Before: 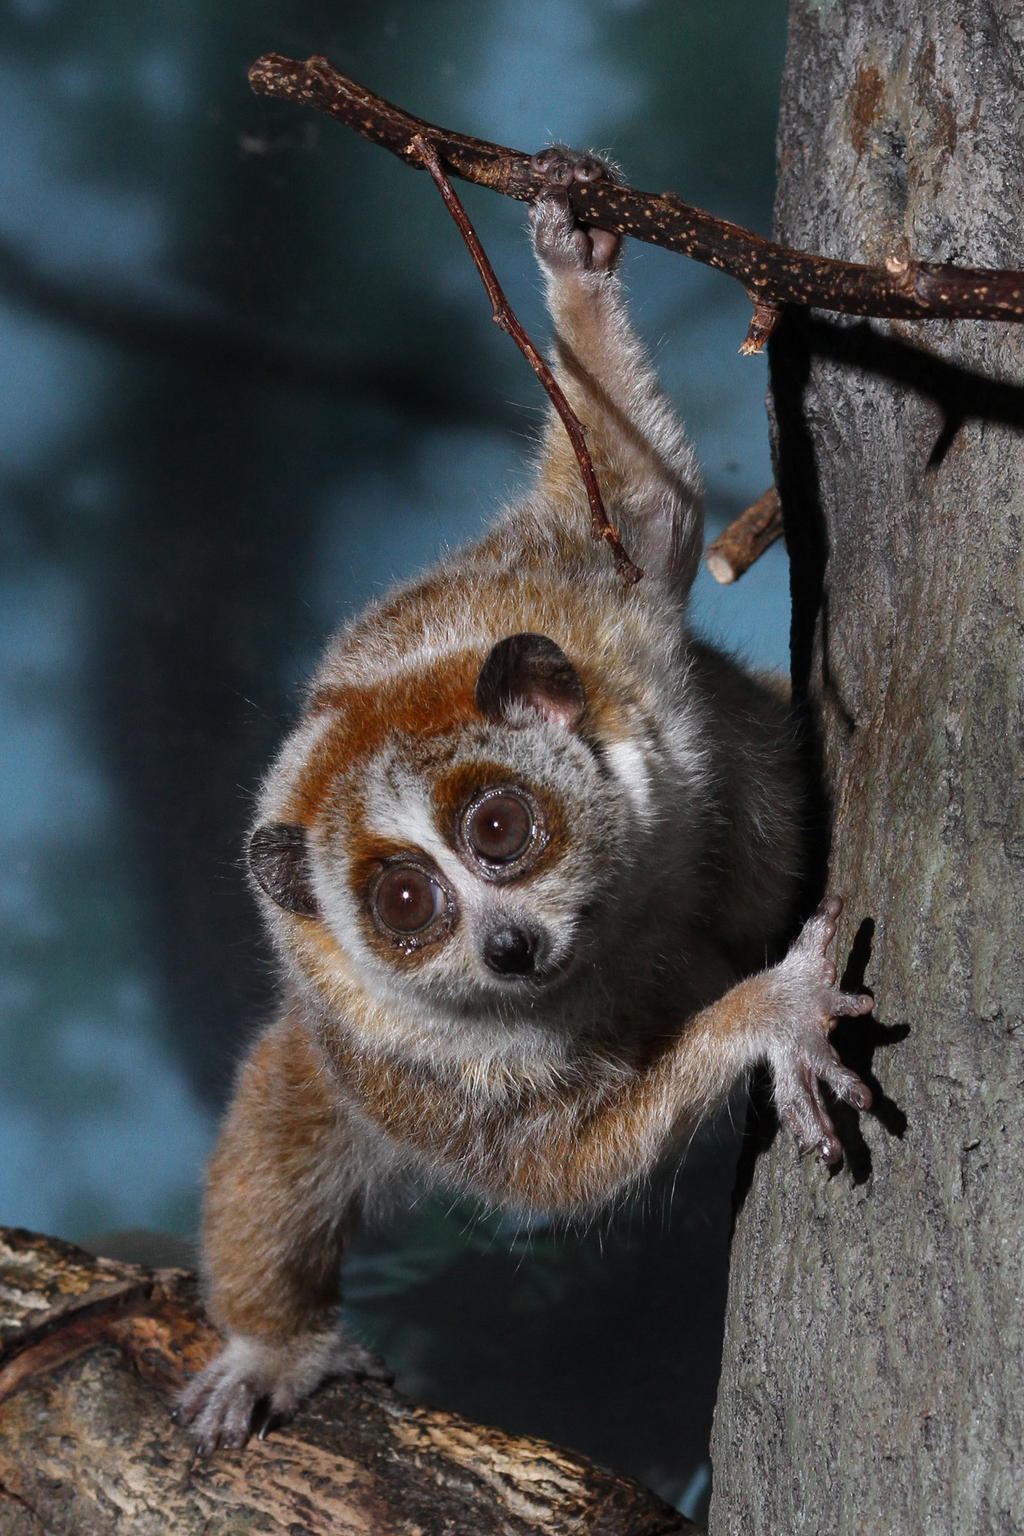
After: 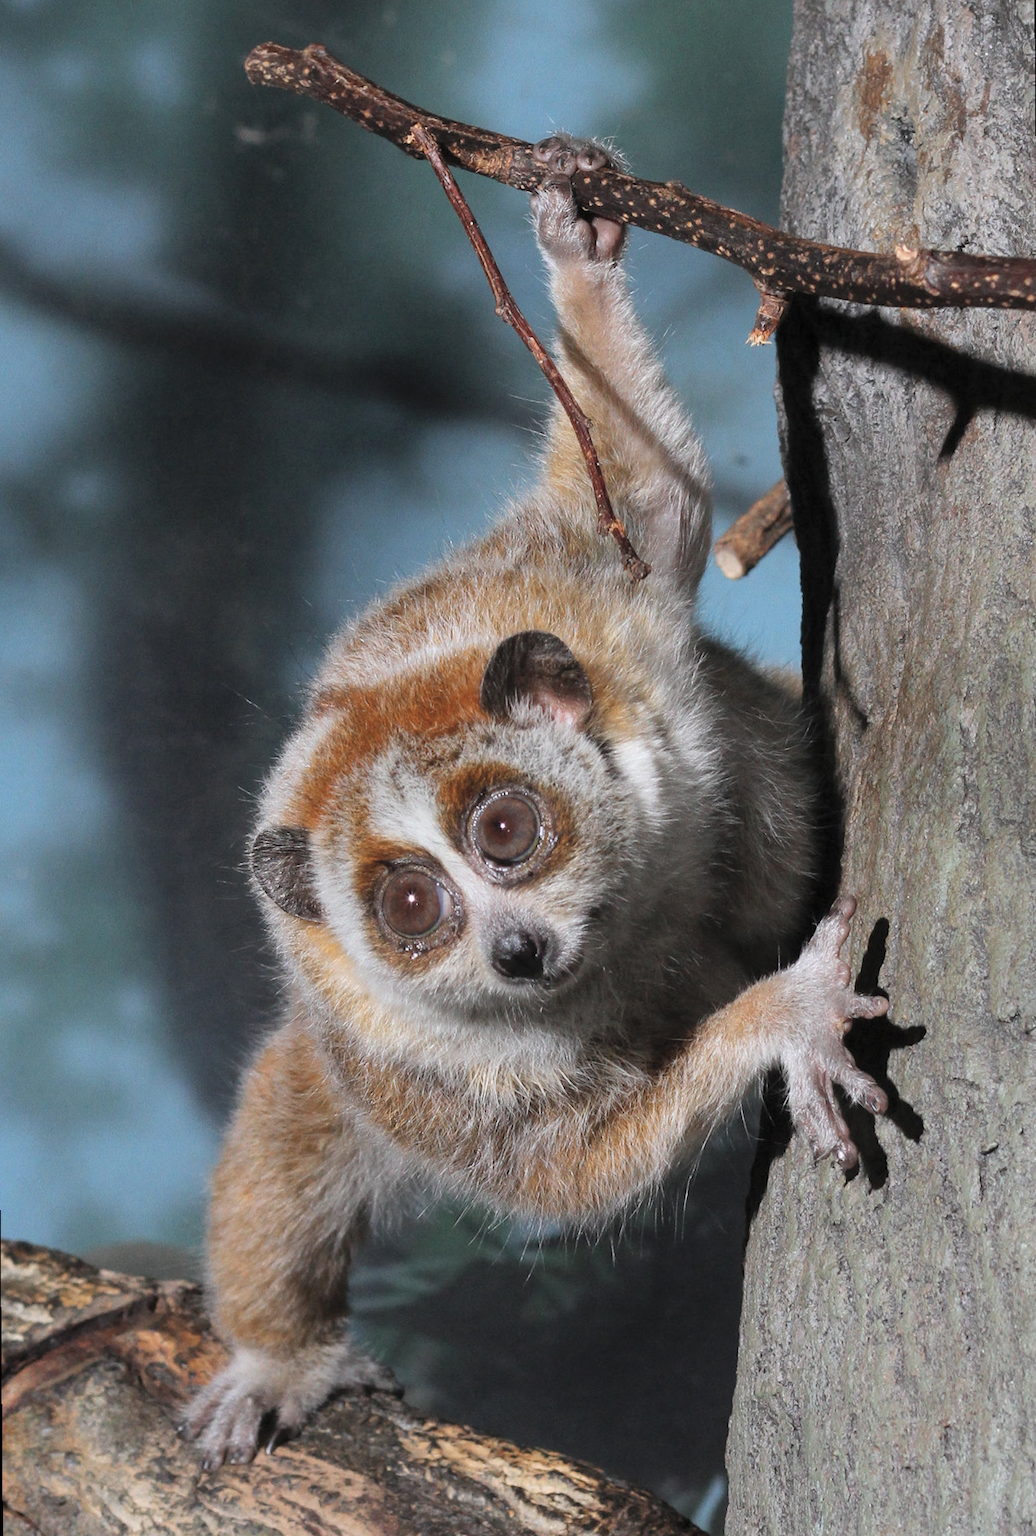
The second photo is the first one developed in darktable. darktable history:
rotate and perspective: rotation -0.45°, automatic cropping original format, crop left 0.008, crop right 0.992, crop top 0.012, crop bottom 0.988
global tonemap: drago (0.7, 100)
